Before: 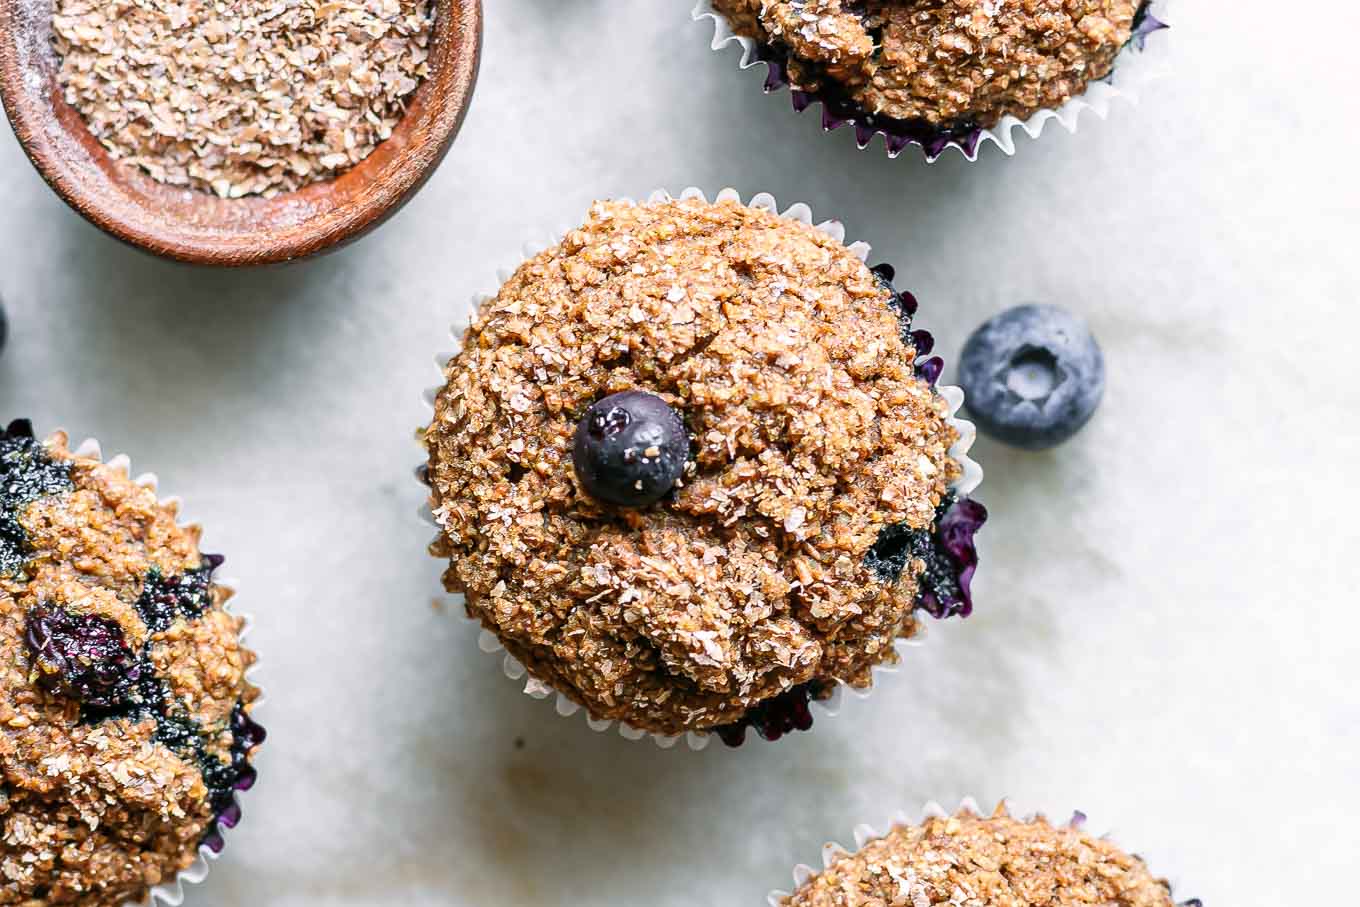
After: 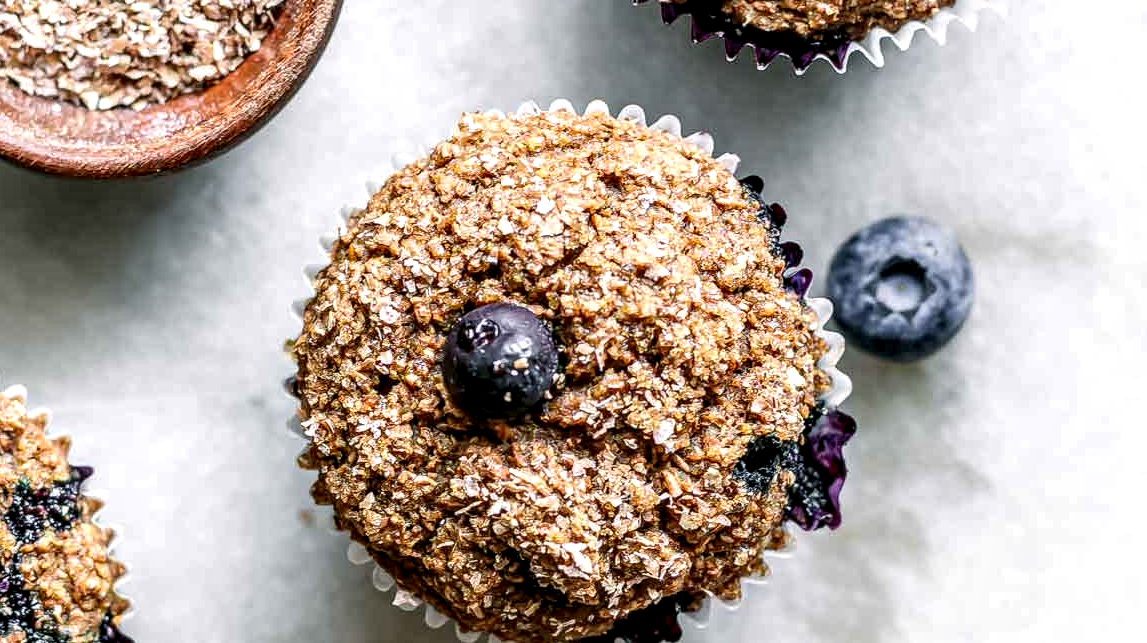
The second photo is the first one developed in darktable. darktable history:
local contrast: highlights 60%, shadows 63%, detail 160%
crop and rotate: left 9.649%, top 9.762%, right 5.977%, bottom 19.341%
